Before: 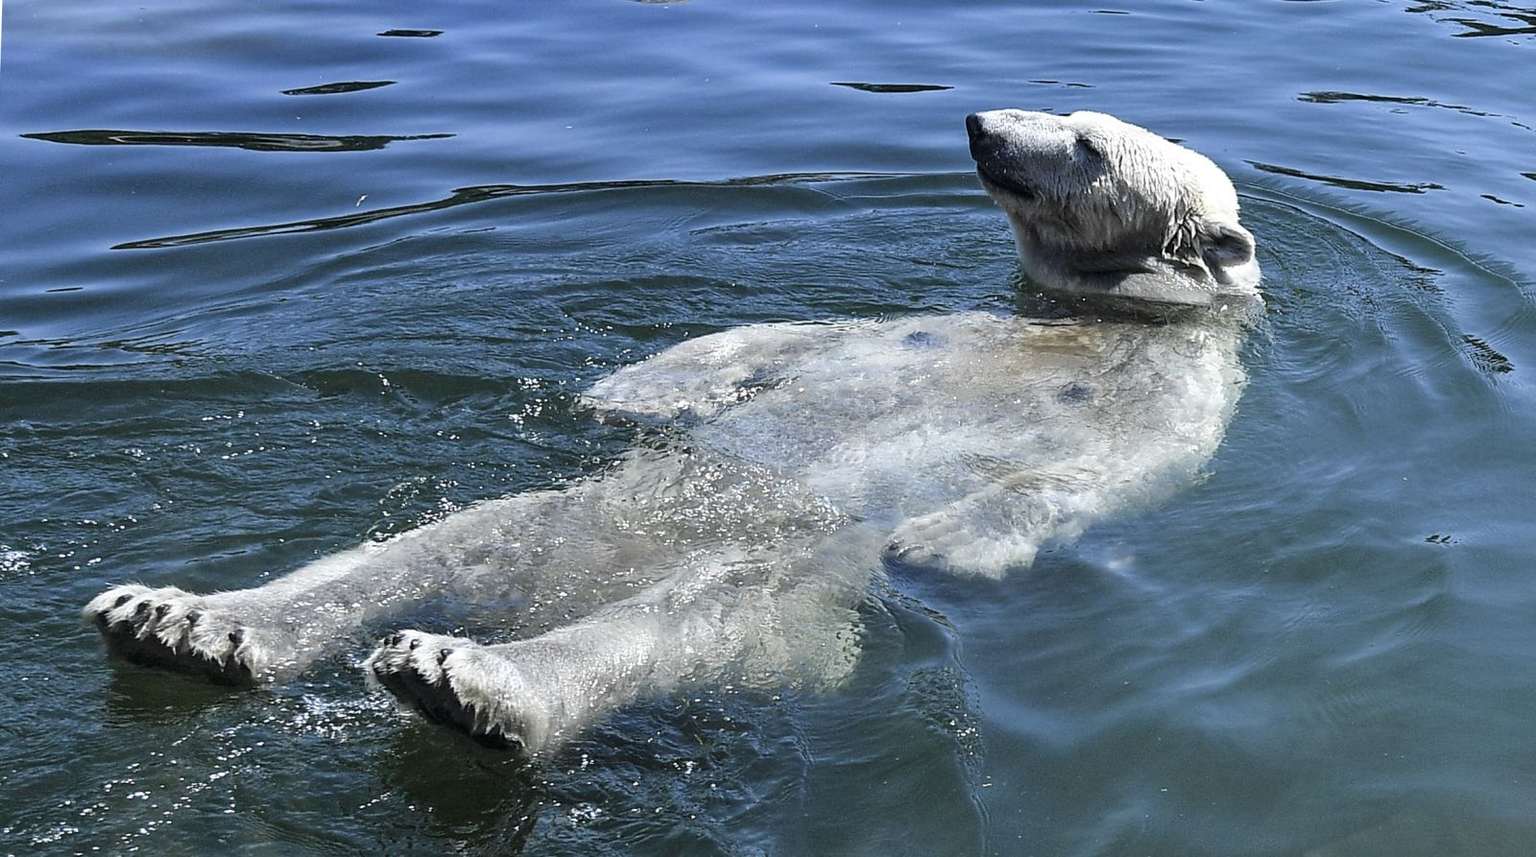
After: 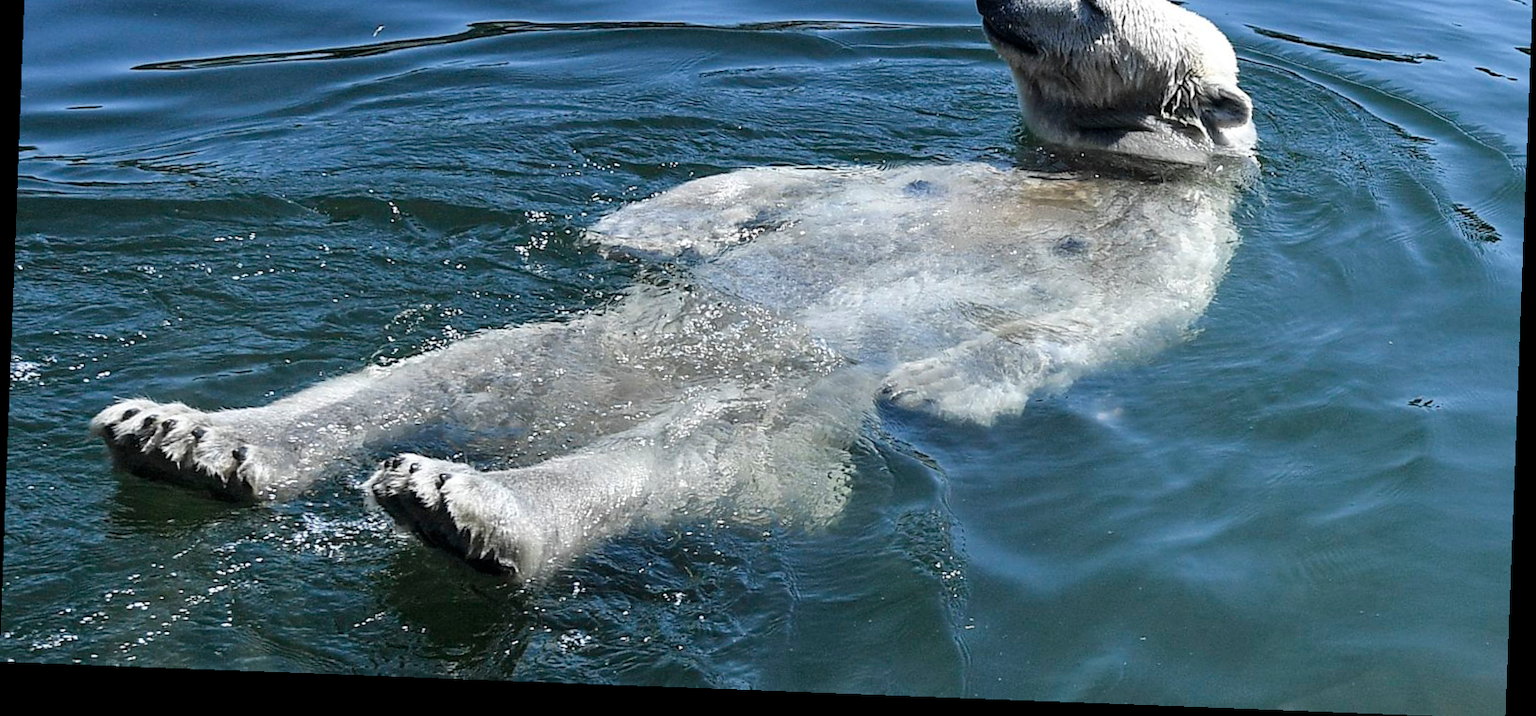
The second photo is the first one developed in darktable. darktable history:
rotate and perspective: rotation 2.17°, automatic cropping off
crop and rotate: top 19.998%
